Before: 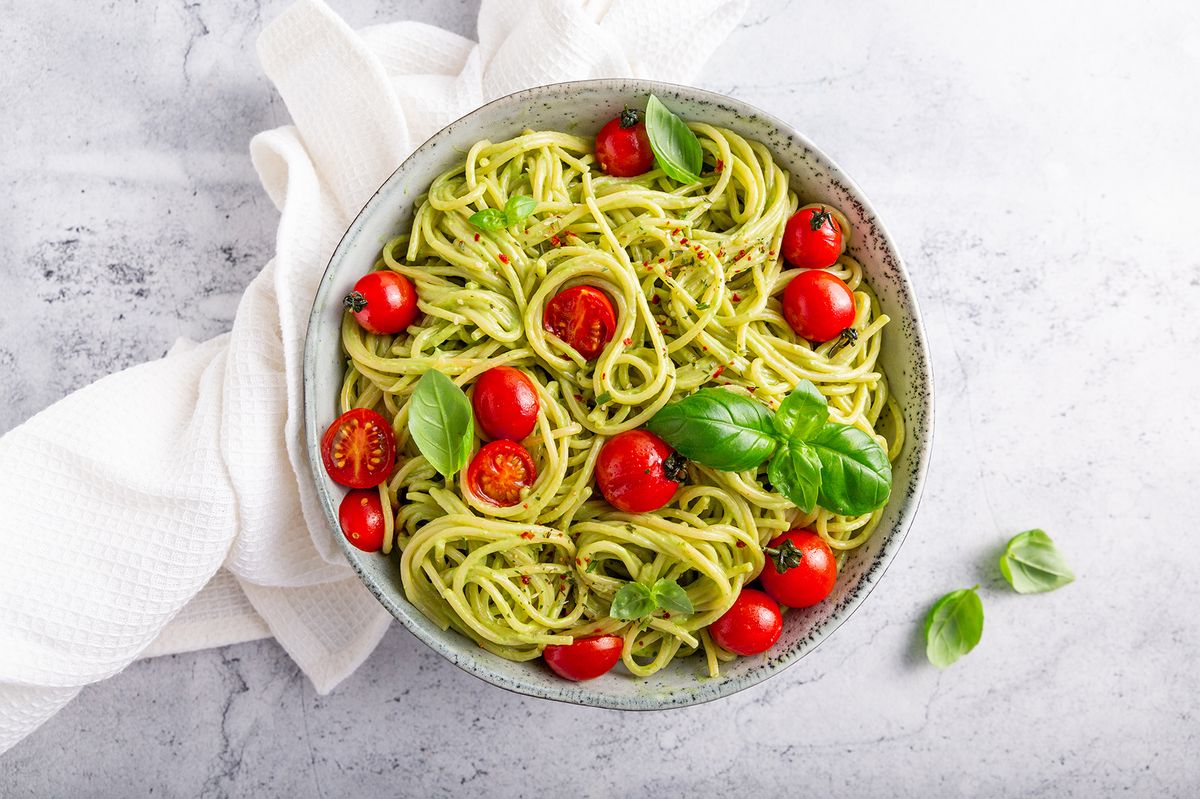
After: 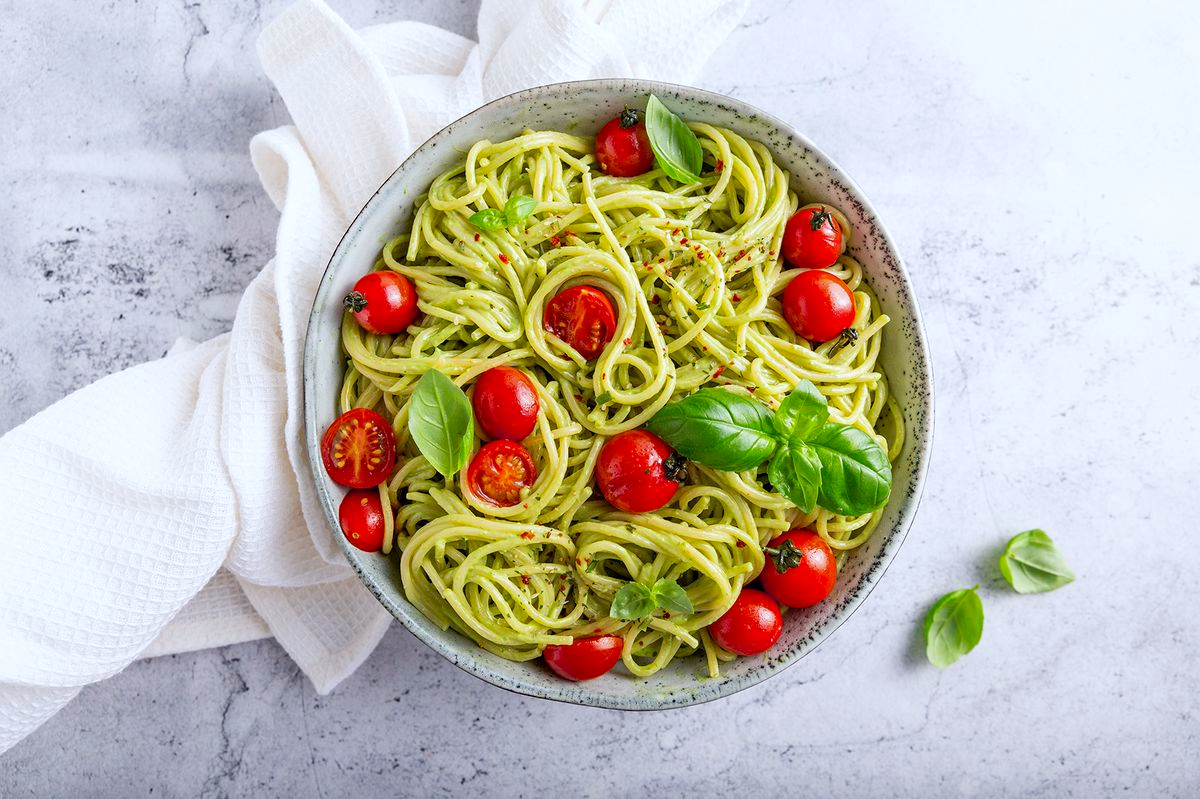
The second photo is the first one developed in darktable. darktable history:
haze removal: compatibility mode true, adaptive false
white balance: red 0.967, blue 1.049
